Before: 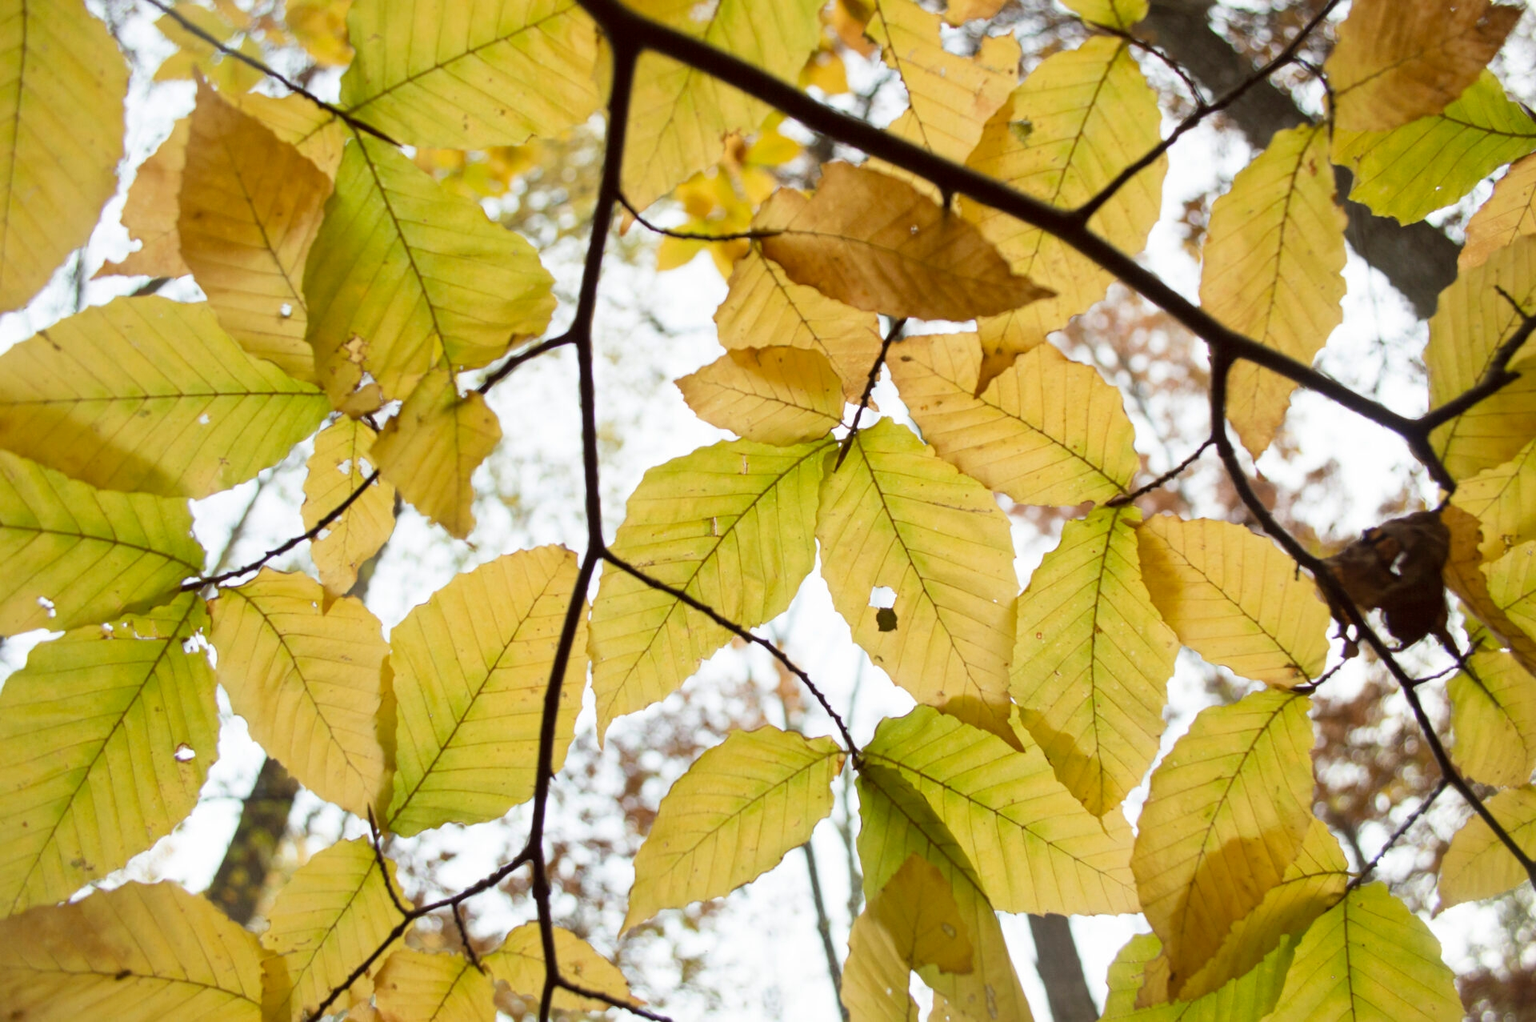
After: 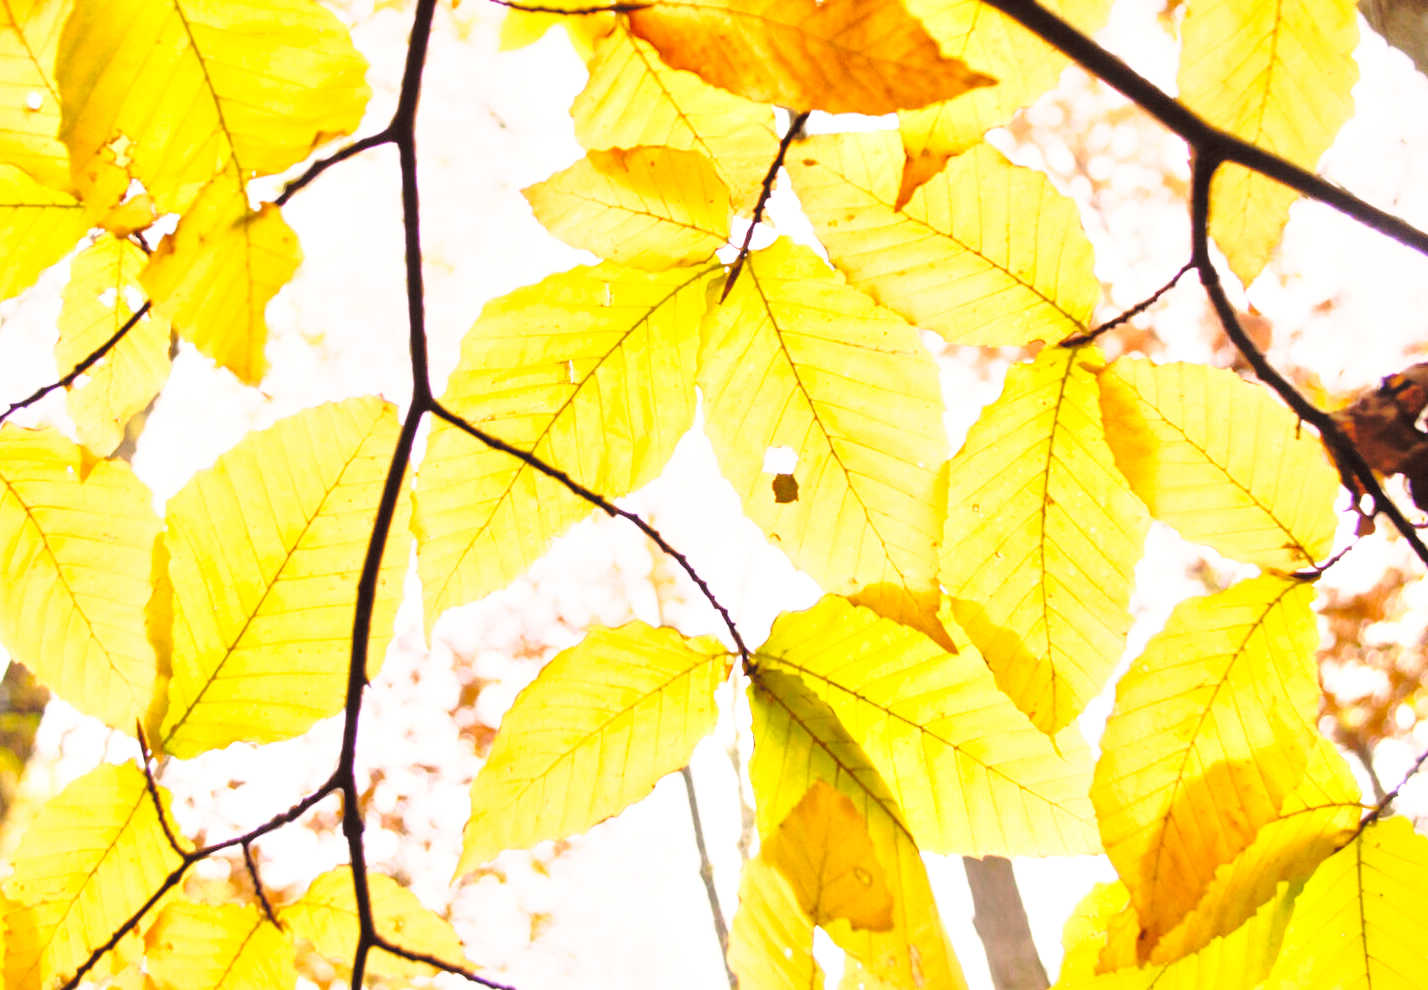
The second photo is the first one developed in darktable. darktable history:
tone equalizer: on, module defaults
local contrast: mode bilateral grid, contrast 20, coarseness 50, detail 171%, midtone range 0.2
crop: left 16.839%, top 22.406%, right 8.756%
exposure: exposure 0.665 EV, compensate highlight preservation false
color correction: highlights a* 12.26, highlights b* 5.57
contrast brightness saturation: contrast 0.103, brightness 0.301, saturation 0.146
base curve: curves: ch0 [(0, 0) (0.04, 0.03) (0.133, 0.232) (0.448, 0.748) (0.843, 0.968) (1, 1)], preserve colors none
